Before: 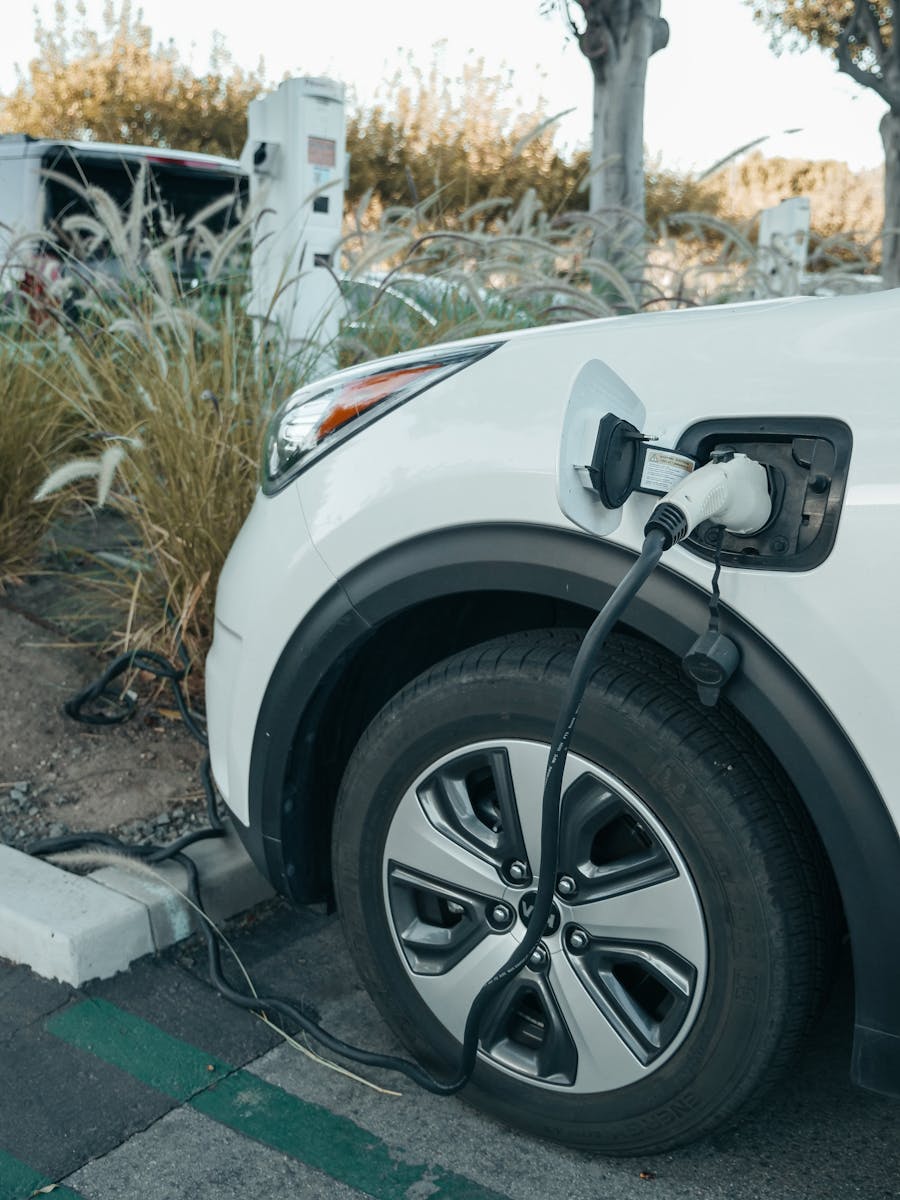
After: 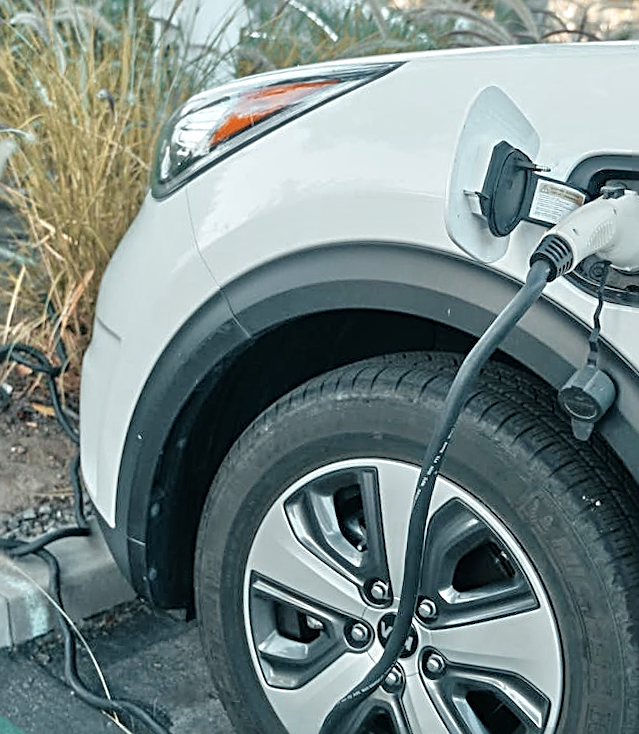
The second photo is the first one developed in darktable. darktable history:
sharpen: radius 2.684, amount 0.657
tone equalizer: -7 EV 0.15 EV, -6 EV 0.631 EV, -5 EV 1.18 EV, -4 EV 1.3 EV, -3 EV 1.14 EV, -2 EV 0.6 EV, -1 EV 0.158 EV, mask exposure compensation -0.493 EV
color zones: curves: ch0 [(0.018, 0.548) (0.197, 0.654) (0.425, 0.447) (0.605, 0.658) (0.732, 0.579)]; ch1 [(0.105, 0.531) (0.224, 0.531) (0.386, 0.39) (0.618, 0.456) (0.732, 0.456) (0.956, 0.421)]; ch2 [(0.039, 0.583) (0.215, 0.465) (0.399, 0.544) (0.465, 0.548) (0.614, 0.447) (0.724, 0.43) (0.882, 0.623) (0.956, 0.632)]
crop and rotate: angle -4.11°, left 9.872%, top 21.289%, right 12.444%, bottom 11.786%
